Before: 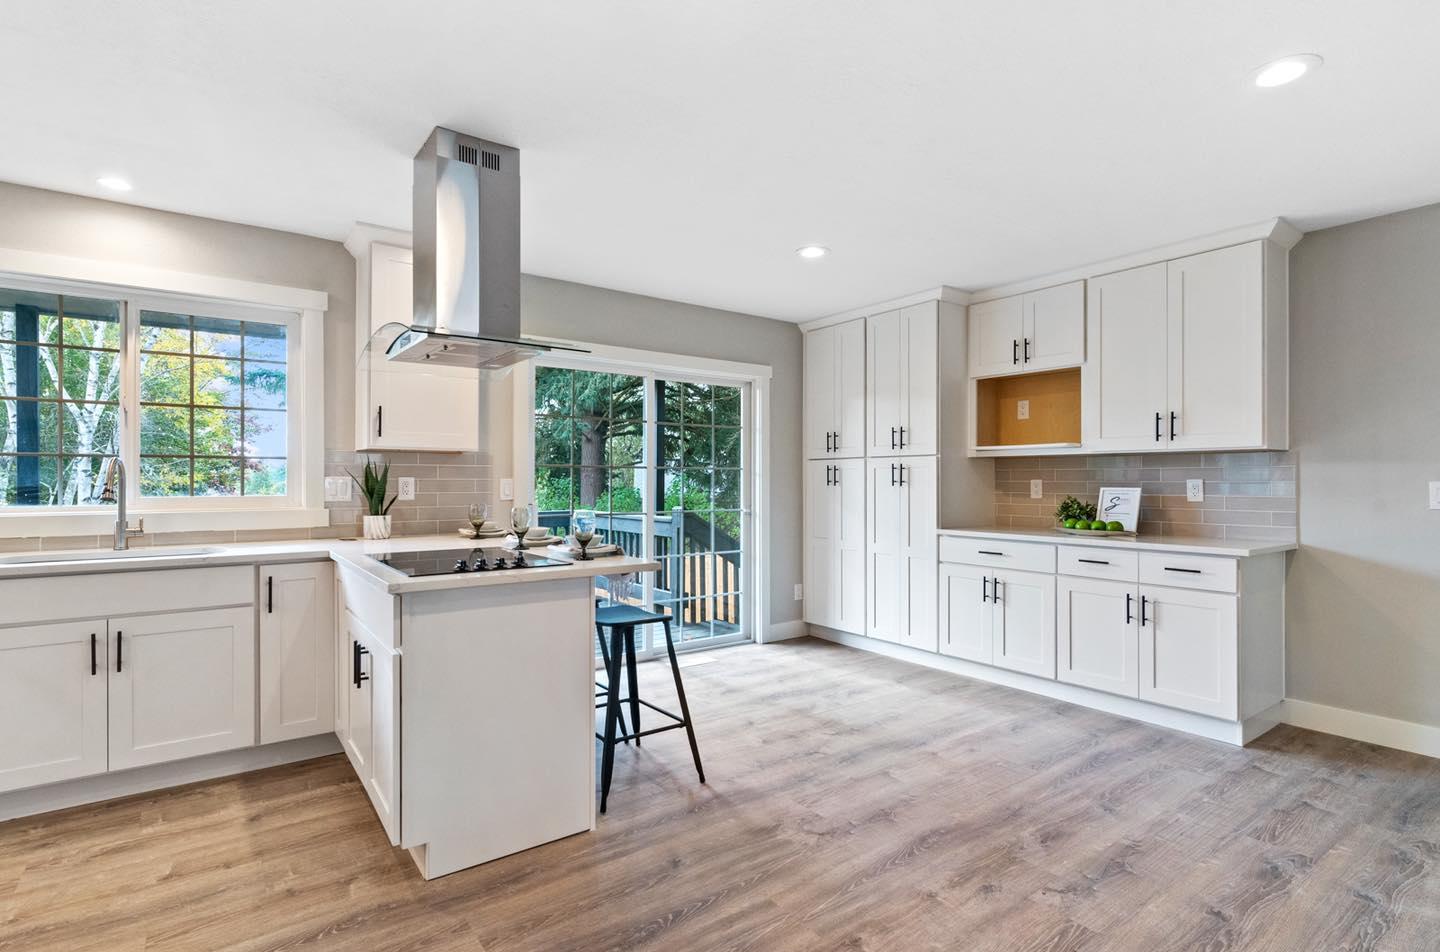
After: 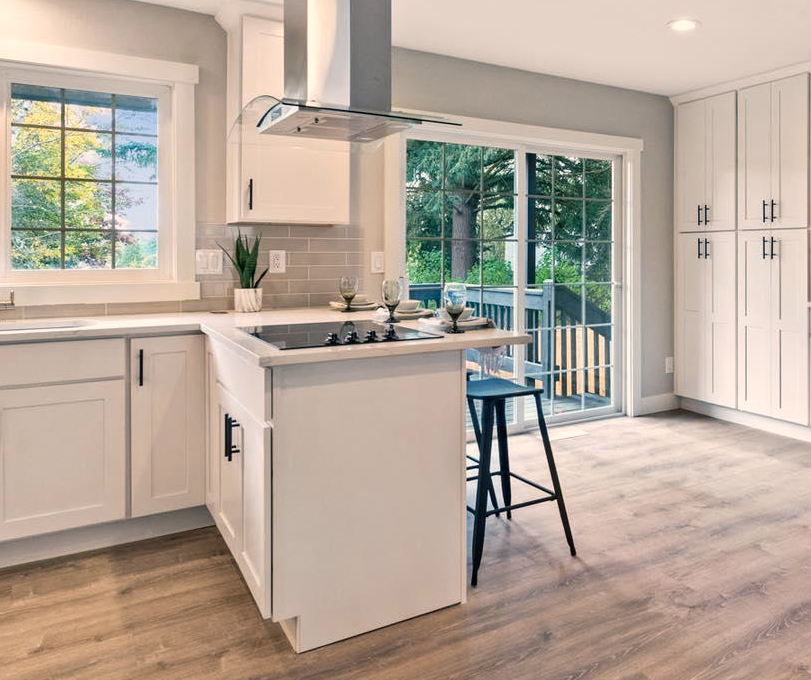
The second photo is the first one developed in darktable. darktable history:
color balance rgb: shadows lift › chroma 5.41%, shadows lift › hue 240°, highlights gain › chroma 3.74%, highlights gain › hue 60°, saturation formula JzAzBz (2021)
crop: left 8.966%, top 23.852%, right 34.699%, bottom 4.703%
